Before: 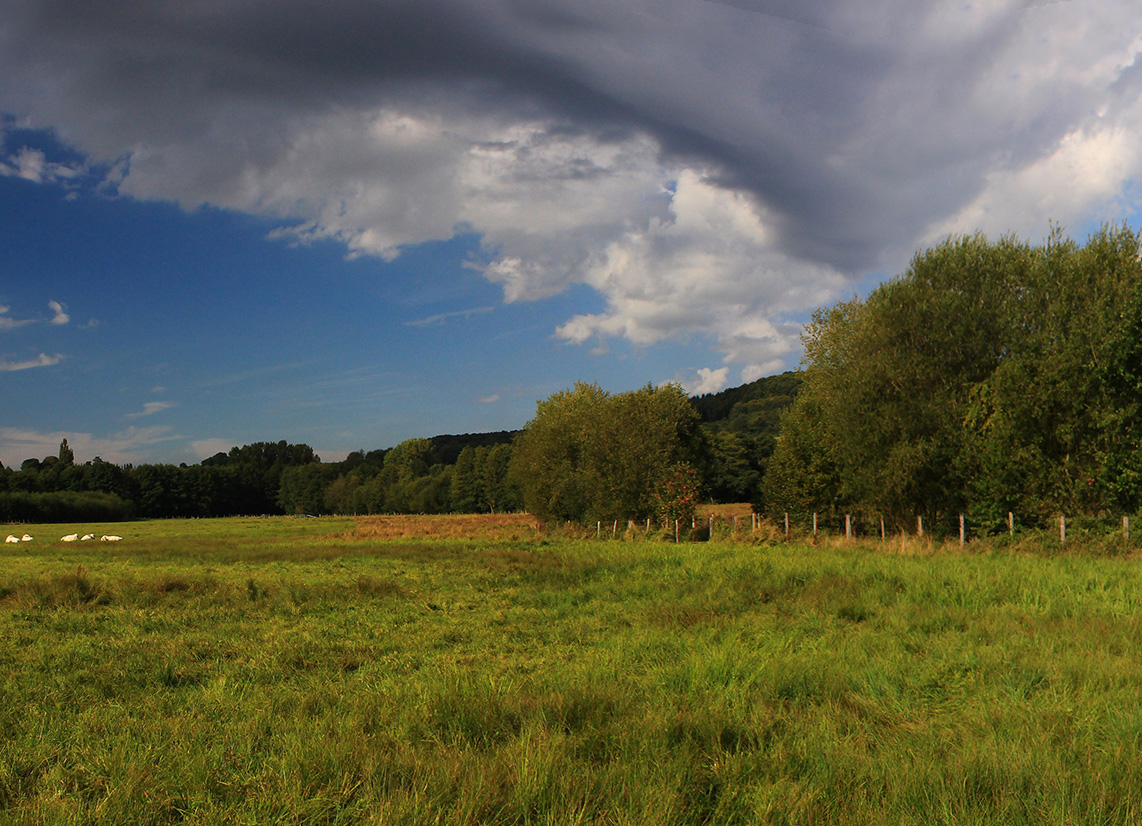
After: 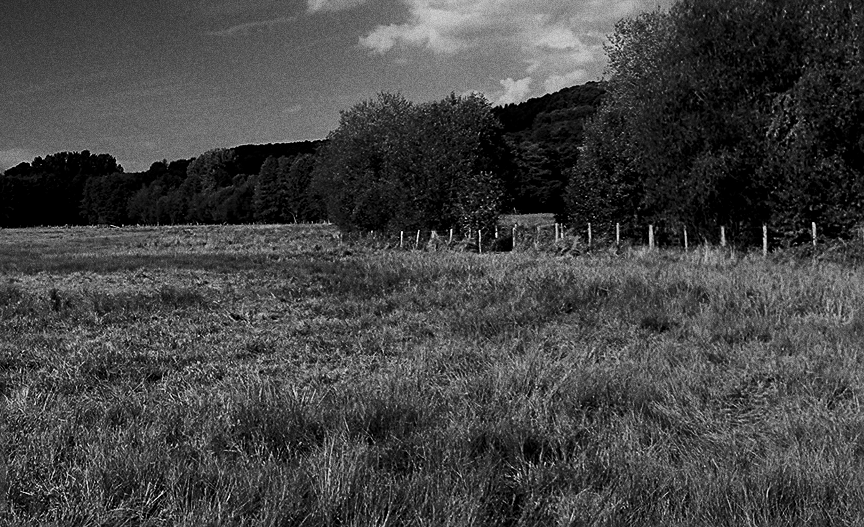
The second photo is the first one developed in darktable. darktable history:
tone equalizer: on, module defaults
contrast brightness saturation: contrast 0.28
crop and rotate: left 17.299%, top 35.115%, right 7.015%, bottom 1.024%
white balance: emerald 1
monochrome: a 26.22, b 42.67, size 0.8
exposure: black level correction 0.01, exposure 0.014 EV, compensate highlight preservation false
grain: coarseness 0.09 ISO, strength 40%
sharpen: on, module defaults
